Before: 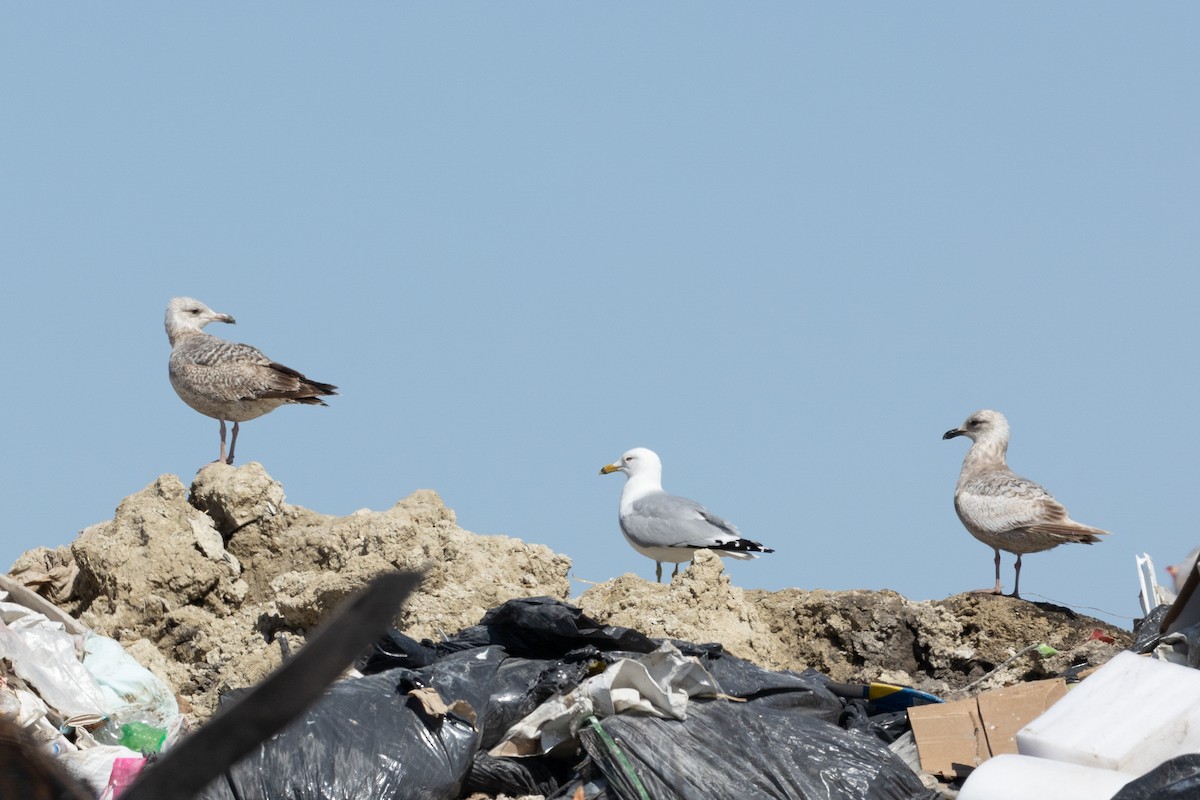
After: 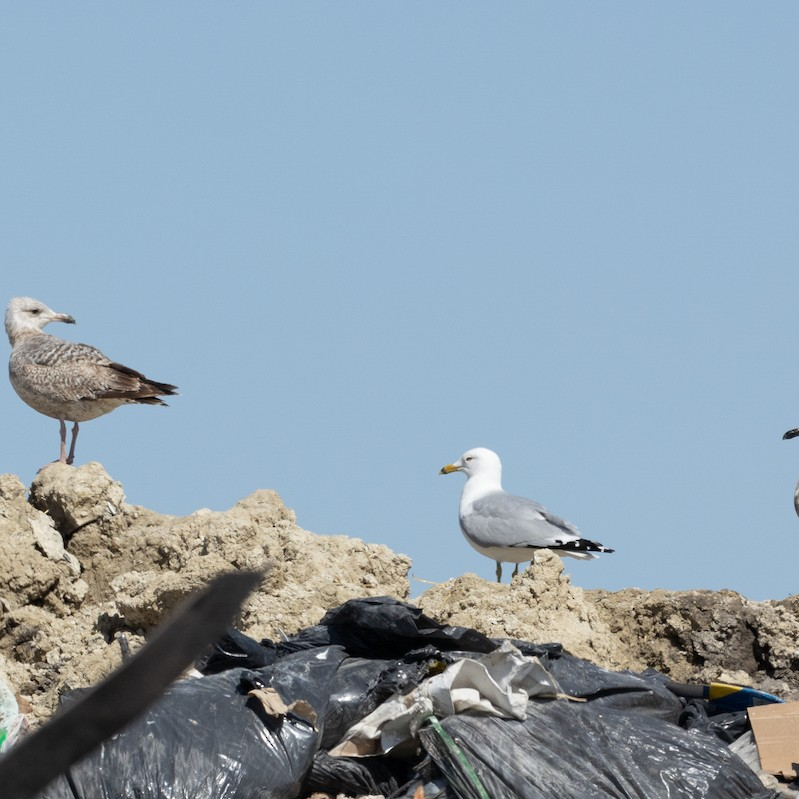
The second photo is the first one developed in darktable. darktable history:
crop and rotate: left 13.402%, right 19.94%
